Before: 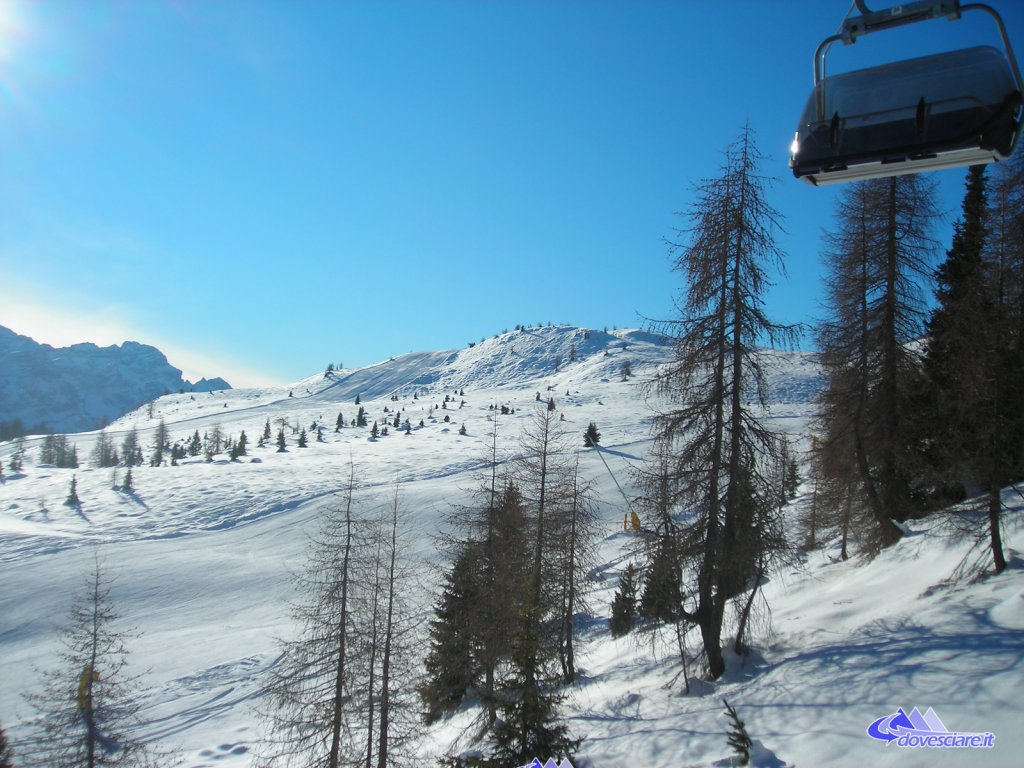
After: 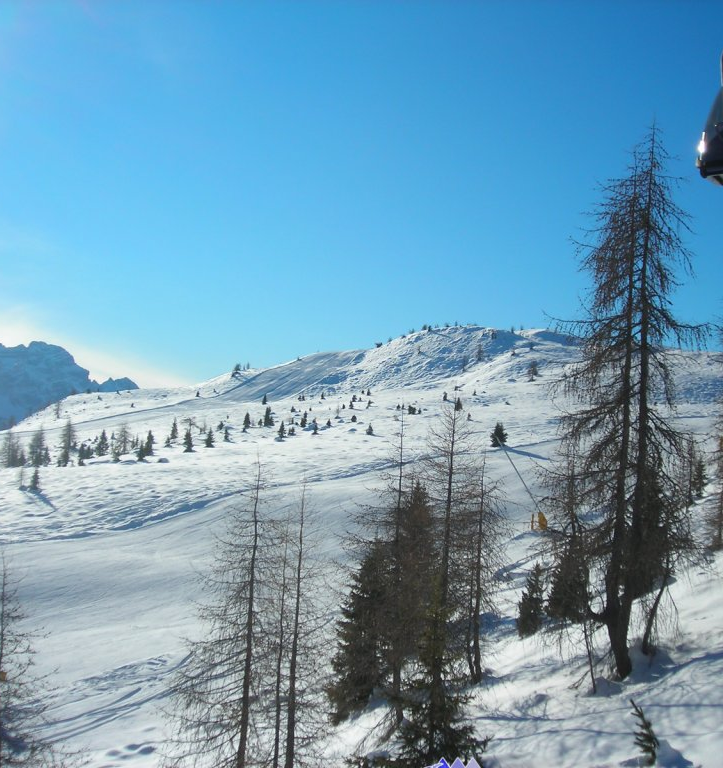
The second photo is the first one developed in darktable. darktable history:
crop and rotate: left 9.084%, right 20.31%
